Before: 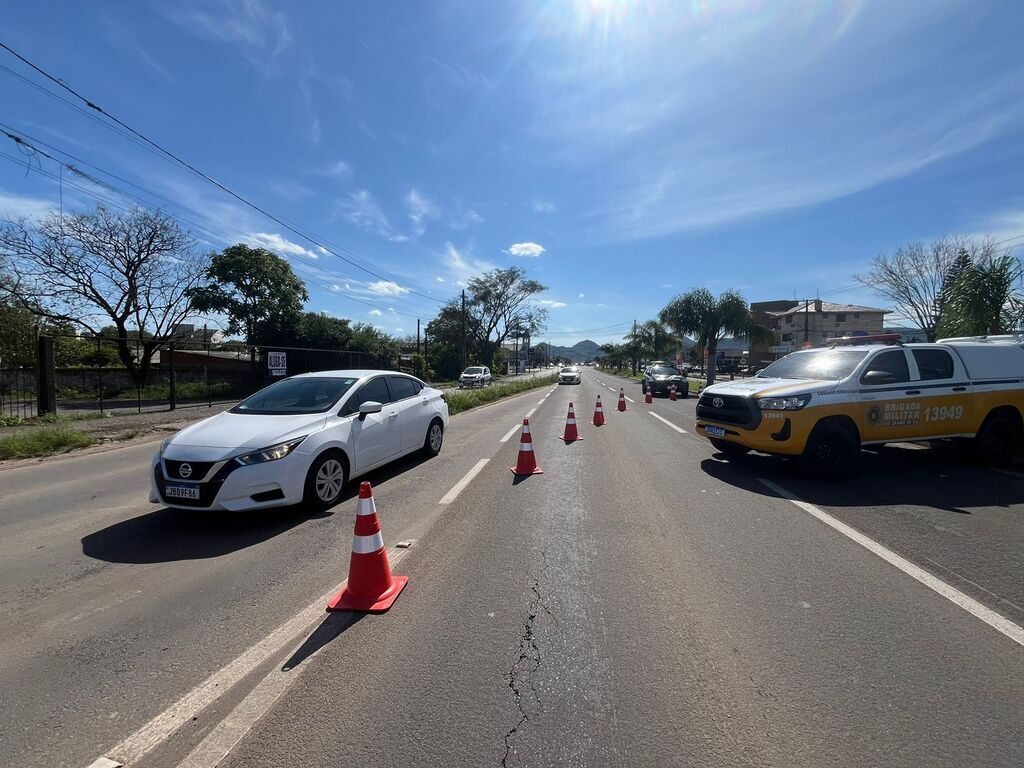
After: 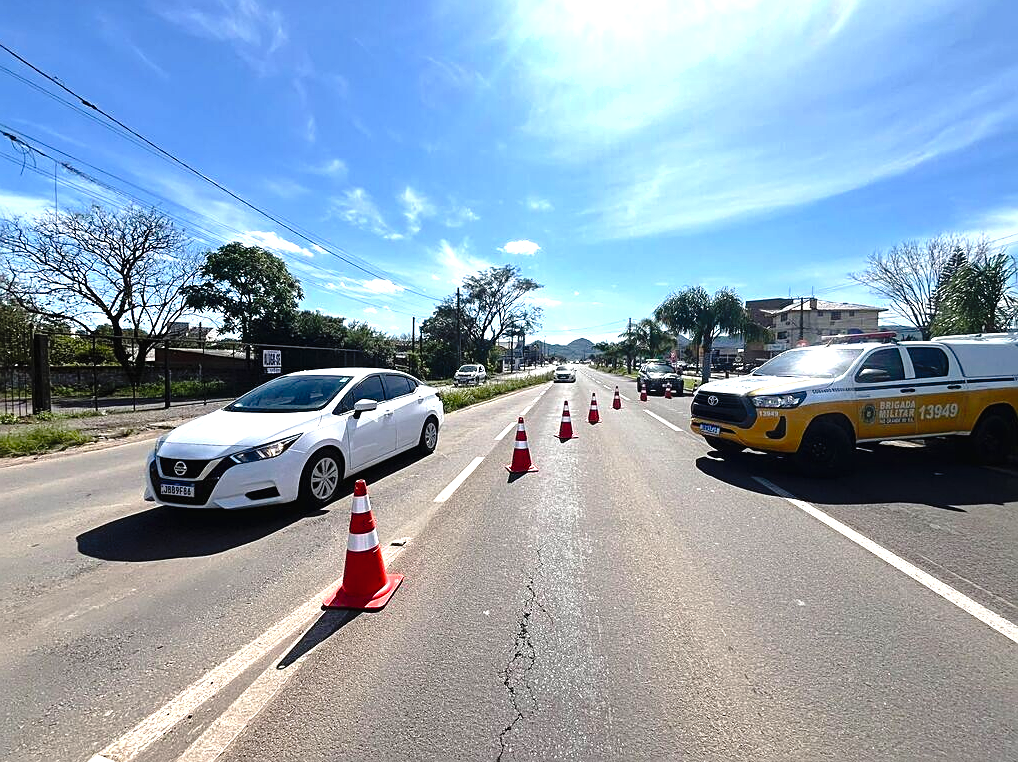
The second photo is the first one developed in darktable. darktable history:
crop and rotate: left 0.507%, top 0.381%, bottom 0.325%
exposure: black level correction 0, exposure 1.286 EV, compensate exposure bias true, compensate highlight preservation false
color balance rgb: perceptual saturation grading › global saturation 8.572%, saturation formula JzAzBz (2021)
contrast brightness saturation: saturation -0.063
shadows and highlights: shadows 31.5, highlights -33.2, highlights color adjustment 45.65%, soften with gaussian
sharpen: amount 0.495
tone curve: curves: ch0 [(0, 0.013) (0.175, 0.11) (0.337, 0.304) (0.498, 0.485) (0.78, 0.742) (0.993, 0.954)]; ch1 [(0, 0) (0.294, 0.184) (0.359, 0.34) (0.362, 0.35) (0.43, 0.41) (0.469, 0.463) (0.495, 0.502) (0.54, 0.563) (0.612, 0.641) (1, 1)]; ch2 [(0, 0) (0.44, 0.437) (0.495, 0.502) (0.524, 0.534) (0.557, 0.56) (0.634, 0.654) (0.728, 0.722) (1, 1)], preserve colors none
